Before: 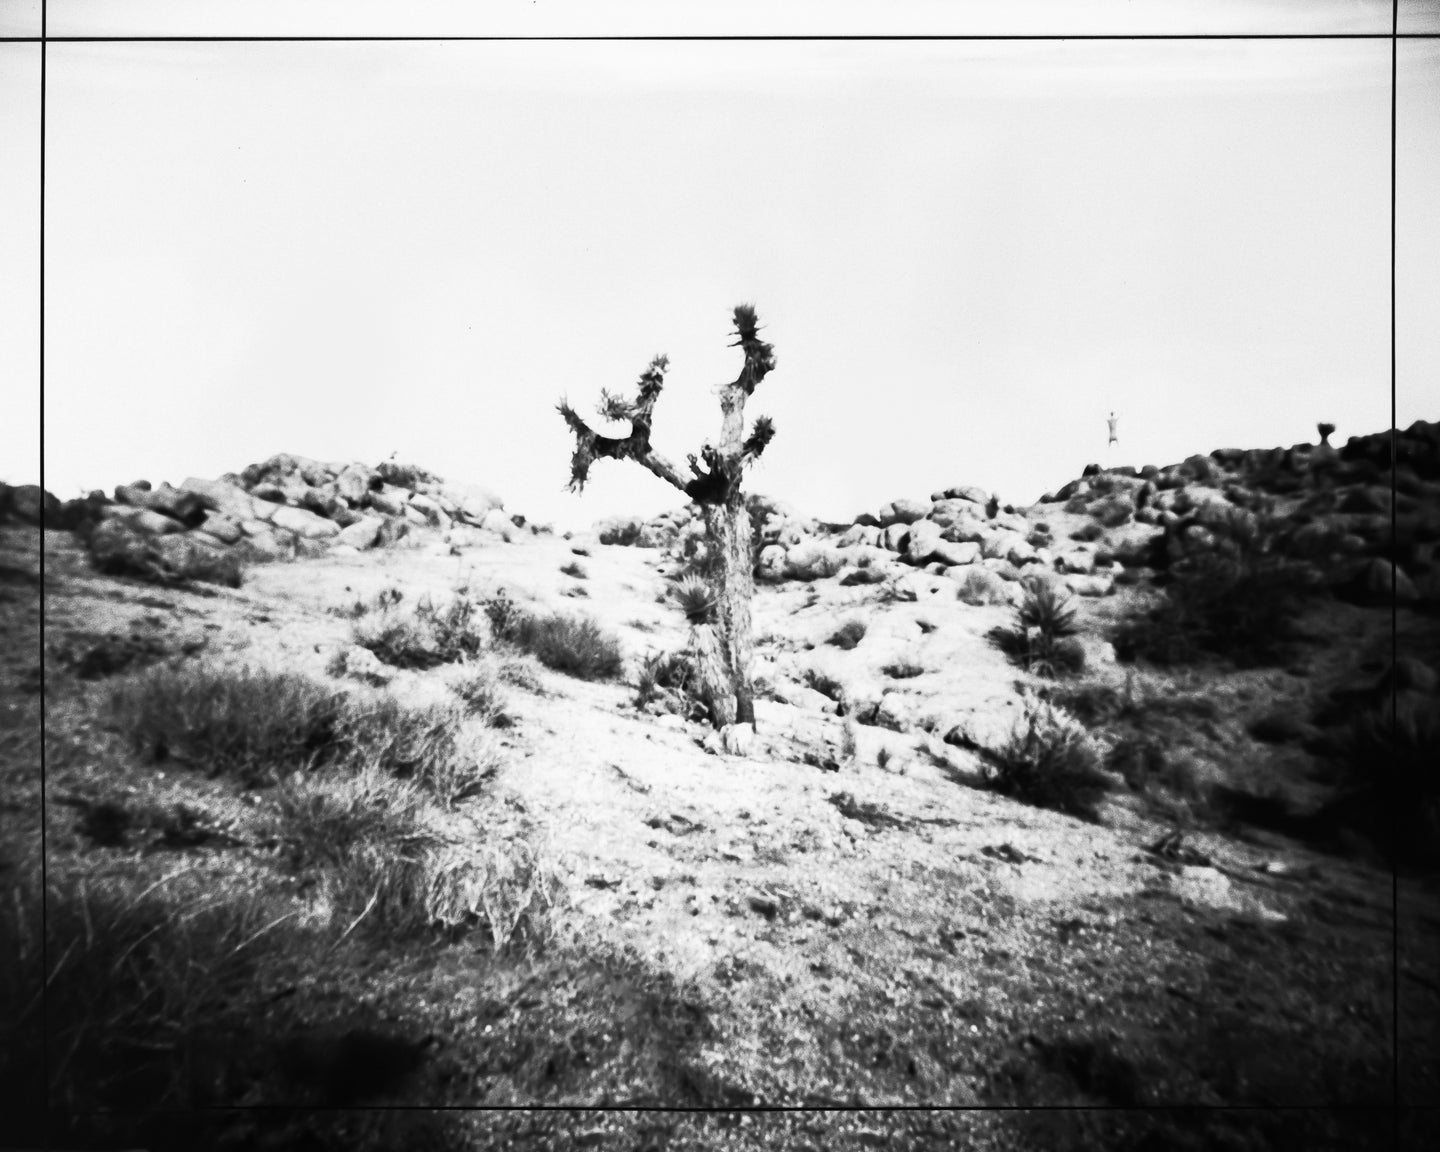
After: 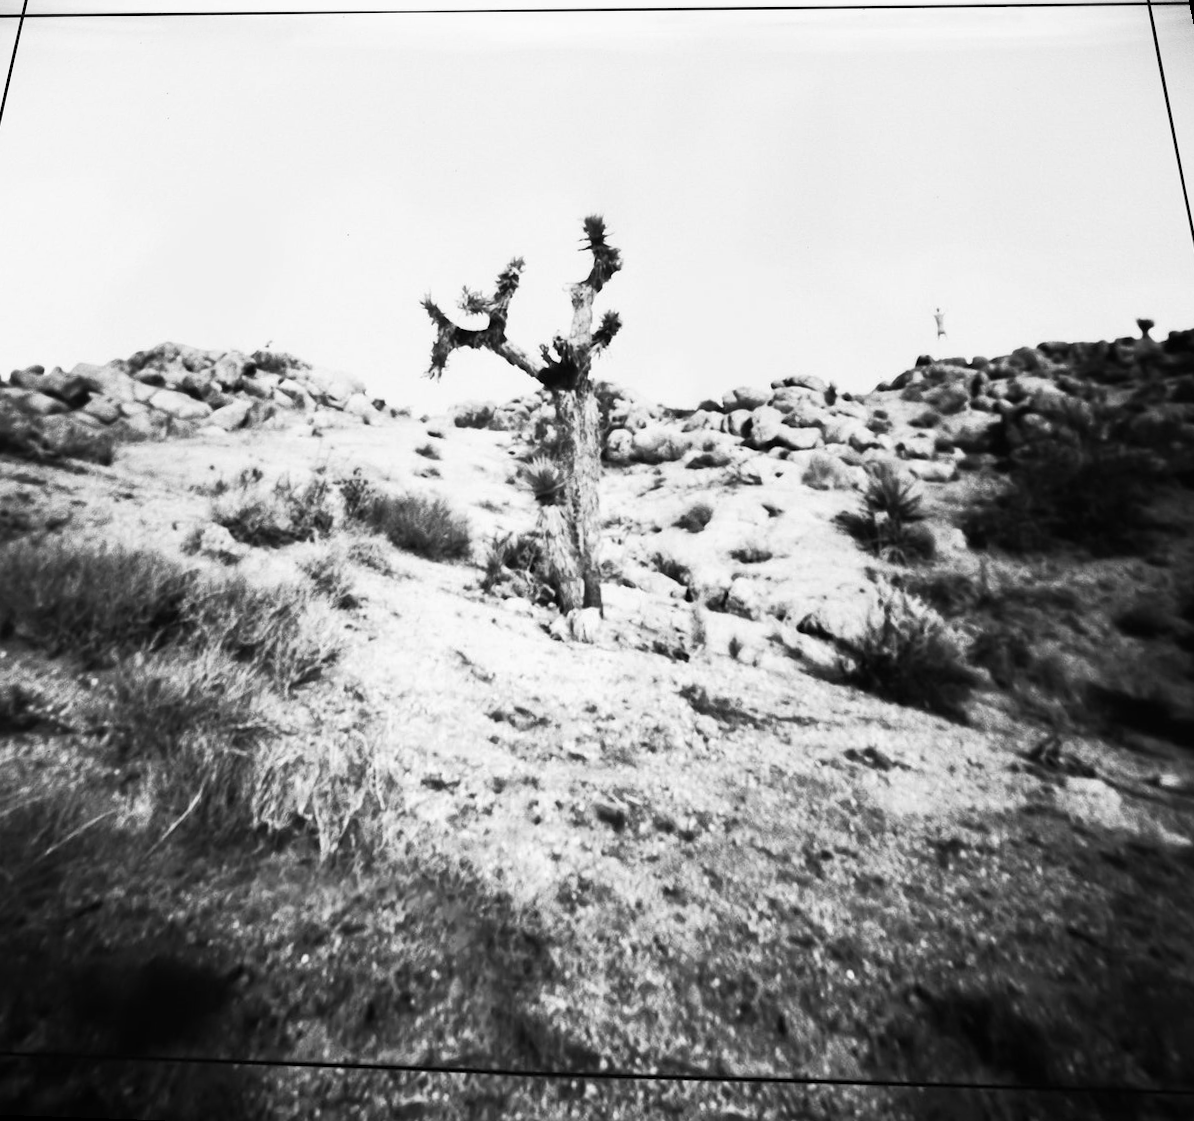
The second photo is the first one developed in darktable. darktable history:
rotate and perspective: rotation 0.72°, lens shift (vertical) -0.352, lens shift (horizontal) -0.051, crop left 0.152, crop right 0.859, crop top 0.019, crop bottom 0.964
